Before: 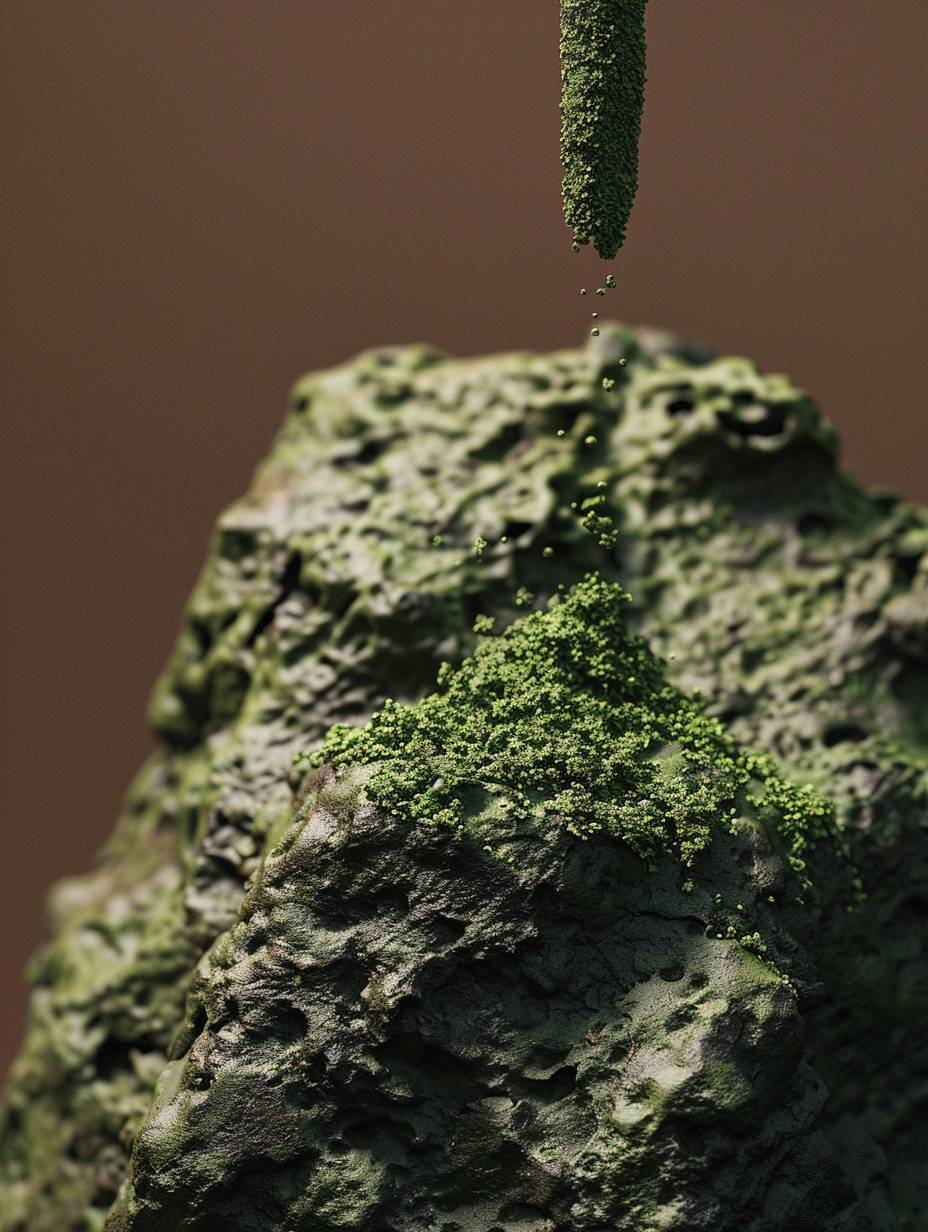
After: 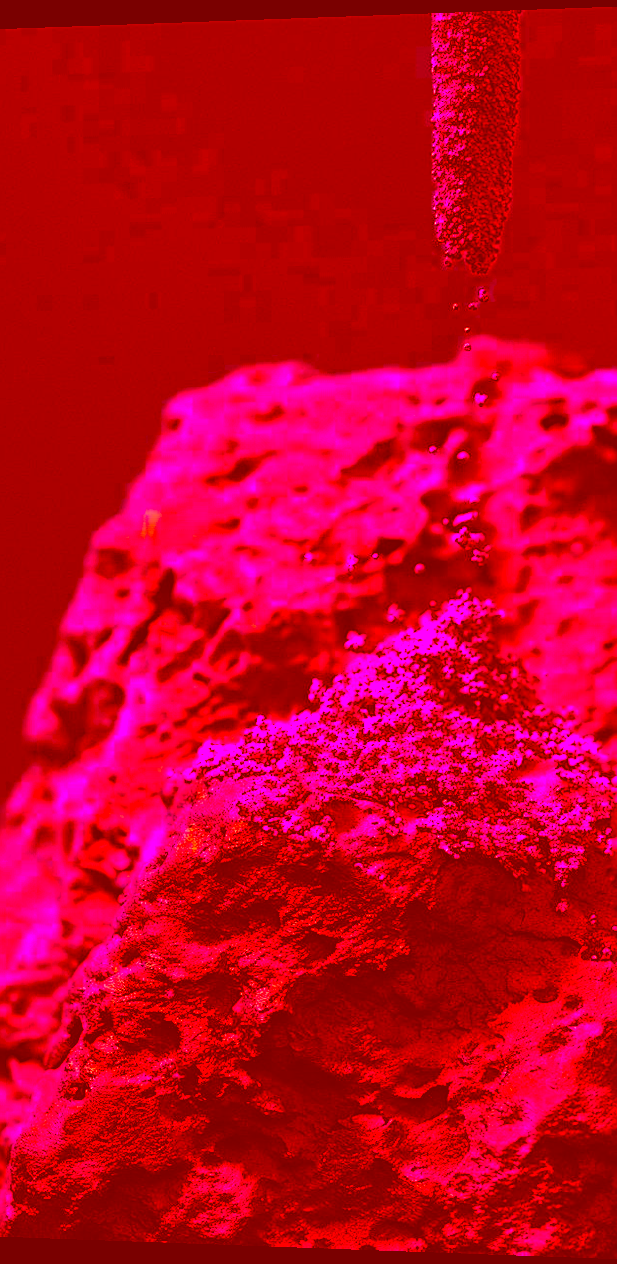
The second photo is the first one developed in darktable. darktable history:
rotate and perspective: lens shift (horizontal) -0.055, automatic cropping off
sharpen: on, module defaults
color balance rgb: linear chroma grading › global chroma 15%, perceptual saturation grading › global saturation 30%
crop and rotate: left 12.673%, right 20.66%
color correction: highlights a* -39.68, highlights b* -40, shadows a* -40, shadows b* -40, saturation -3
